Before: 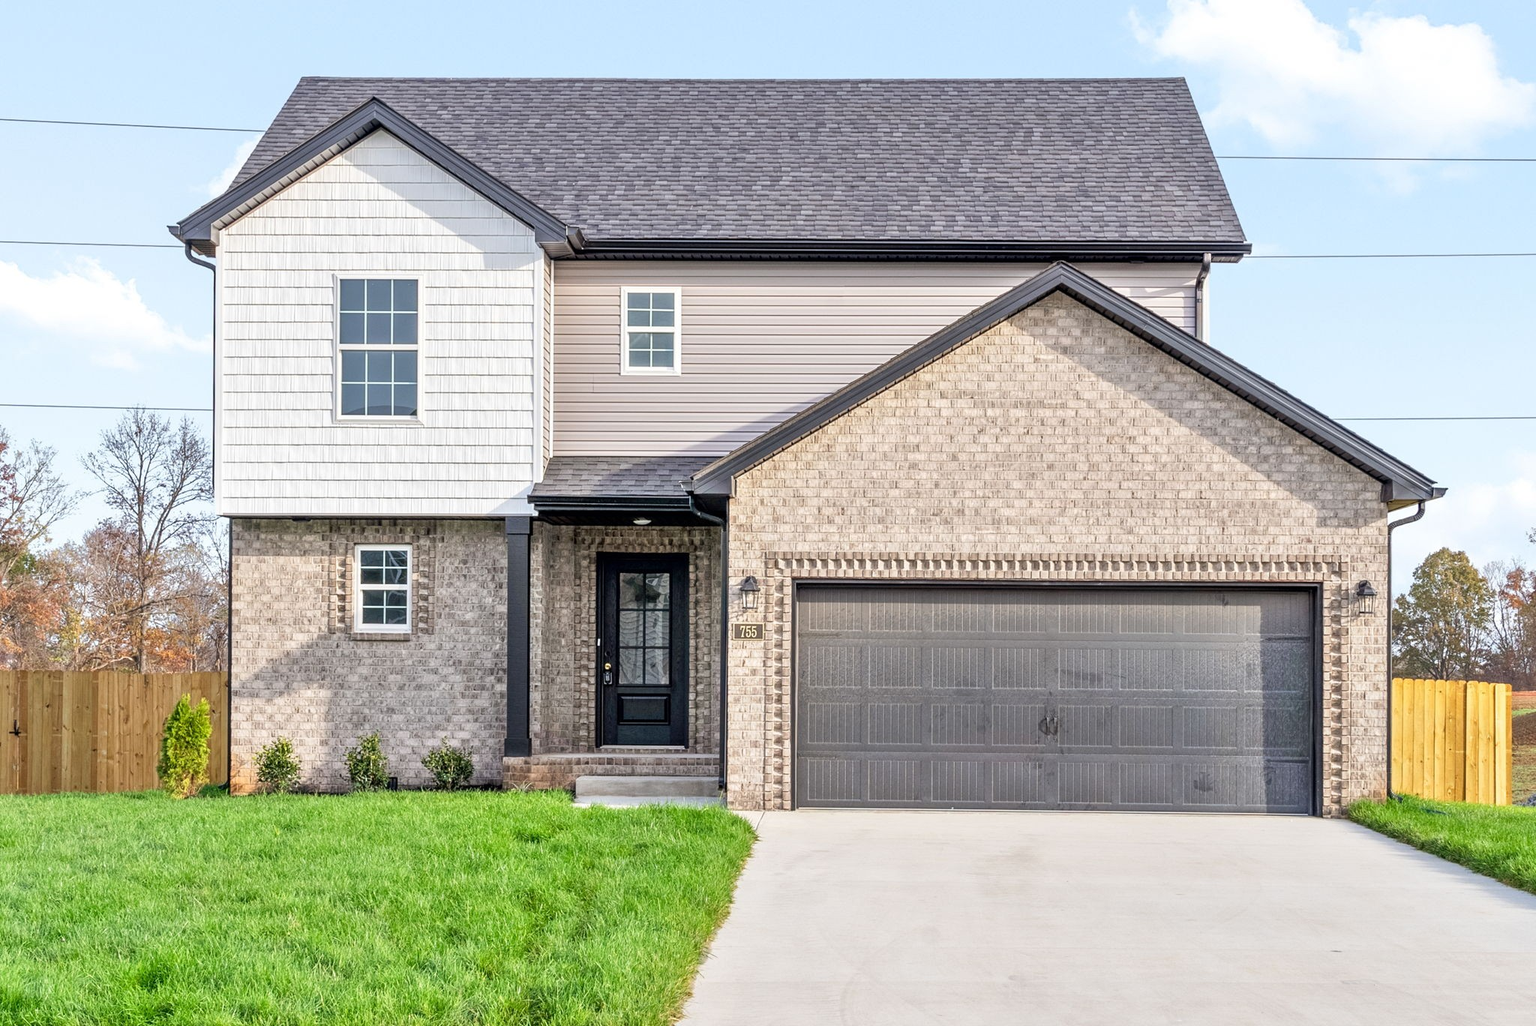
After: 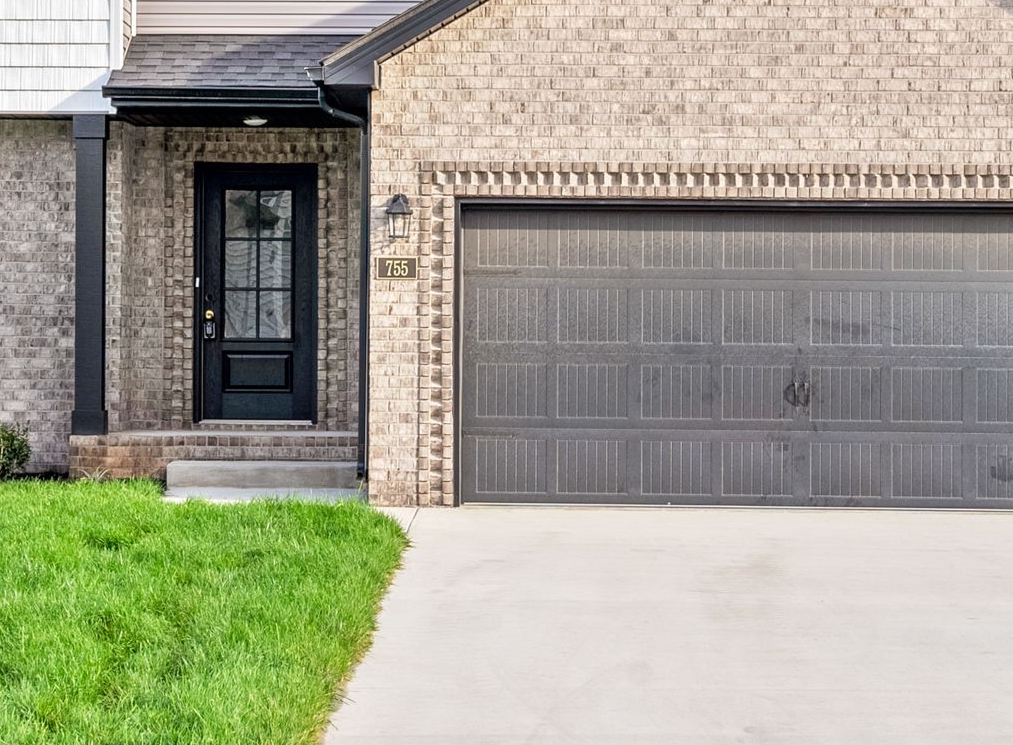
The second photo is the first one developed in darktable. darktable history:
crop: left 29.35%, top 42.021%, right 21.161%, bottom 3.492%
